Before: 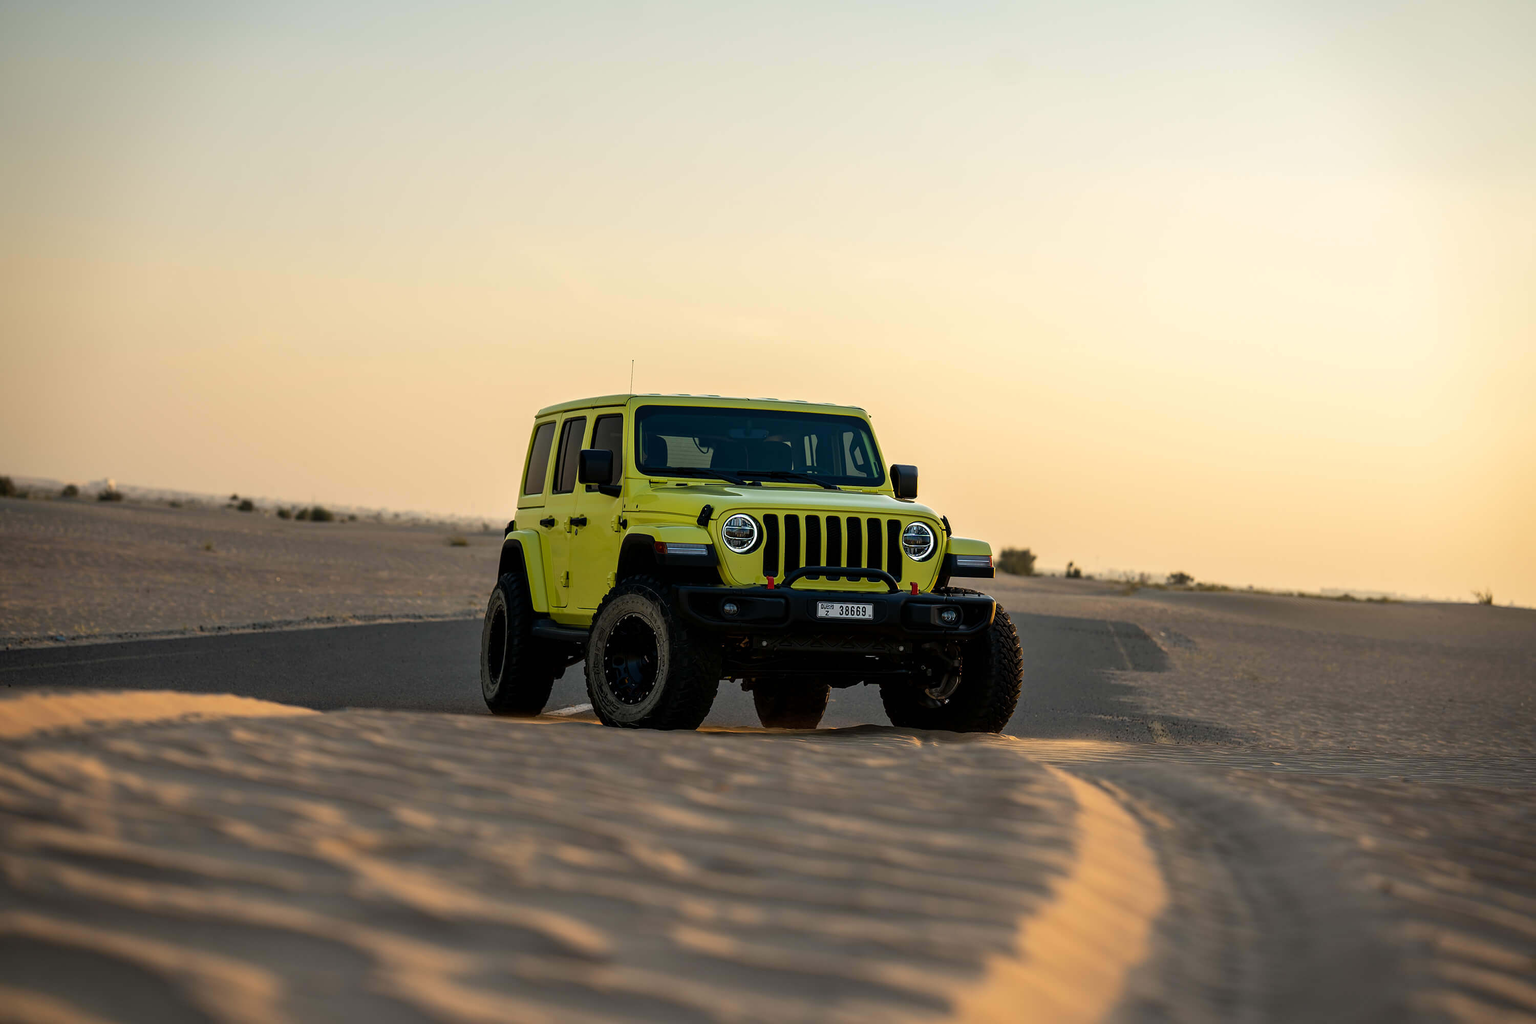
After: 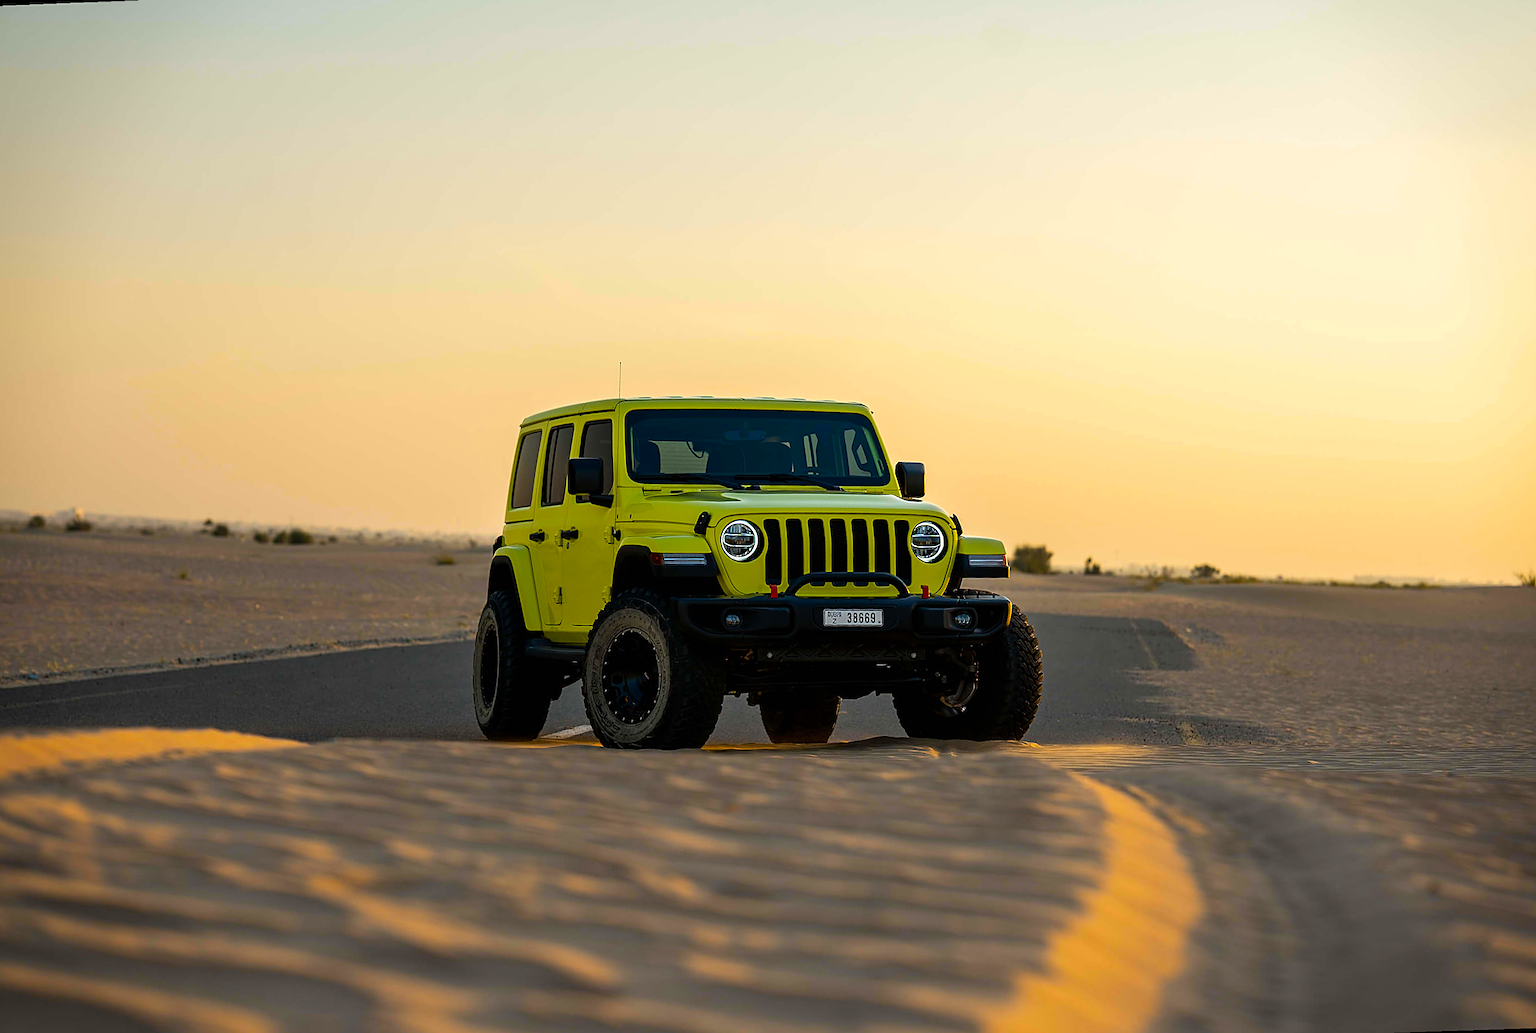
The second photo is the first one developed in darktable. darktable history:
color balance rgb: perceptual saturation grading › global saturation 30%, global vibrance 20%
rotate and perspective: rotation -2.12°, lens shift (vertical) 0.009, lens shift (horizontal) -0.008, automatic cropping original format, crop left 0.036, crop right 0.964, crop top 0.05, crop bottom 0.959
sharpen: on, module defaults
